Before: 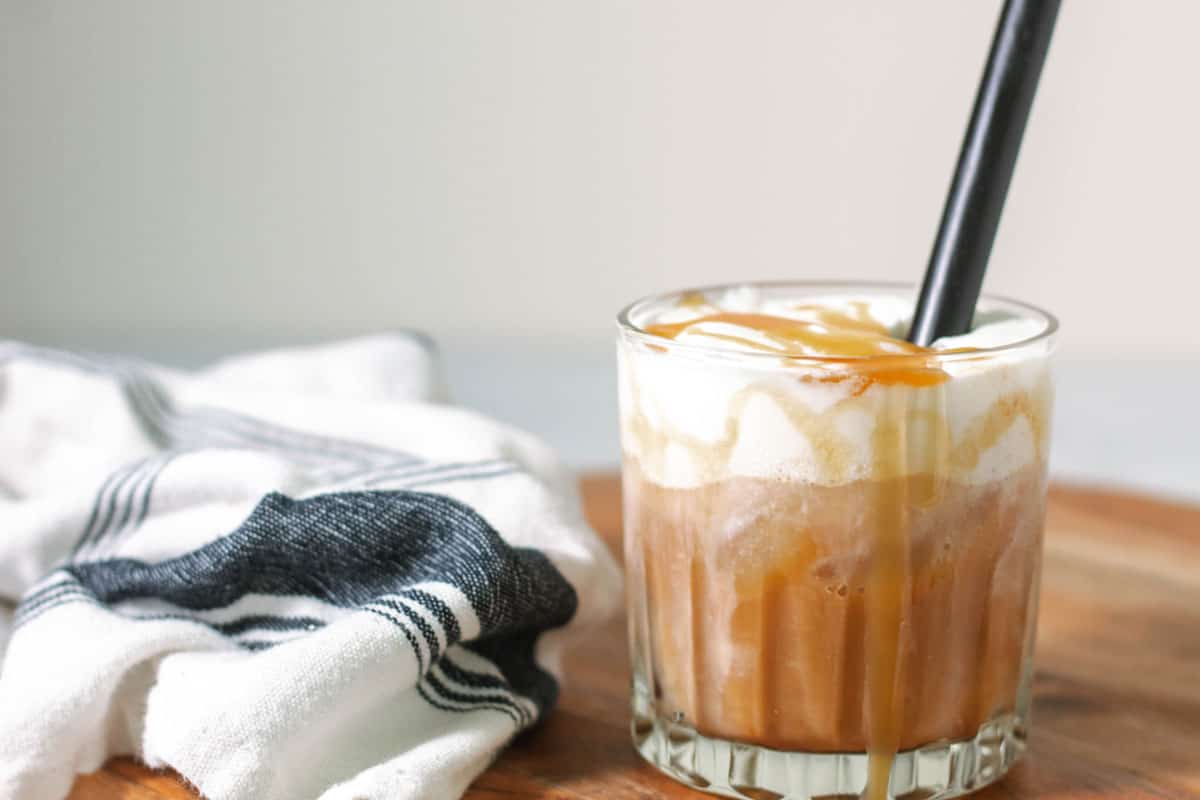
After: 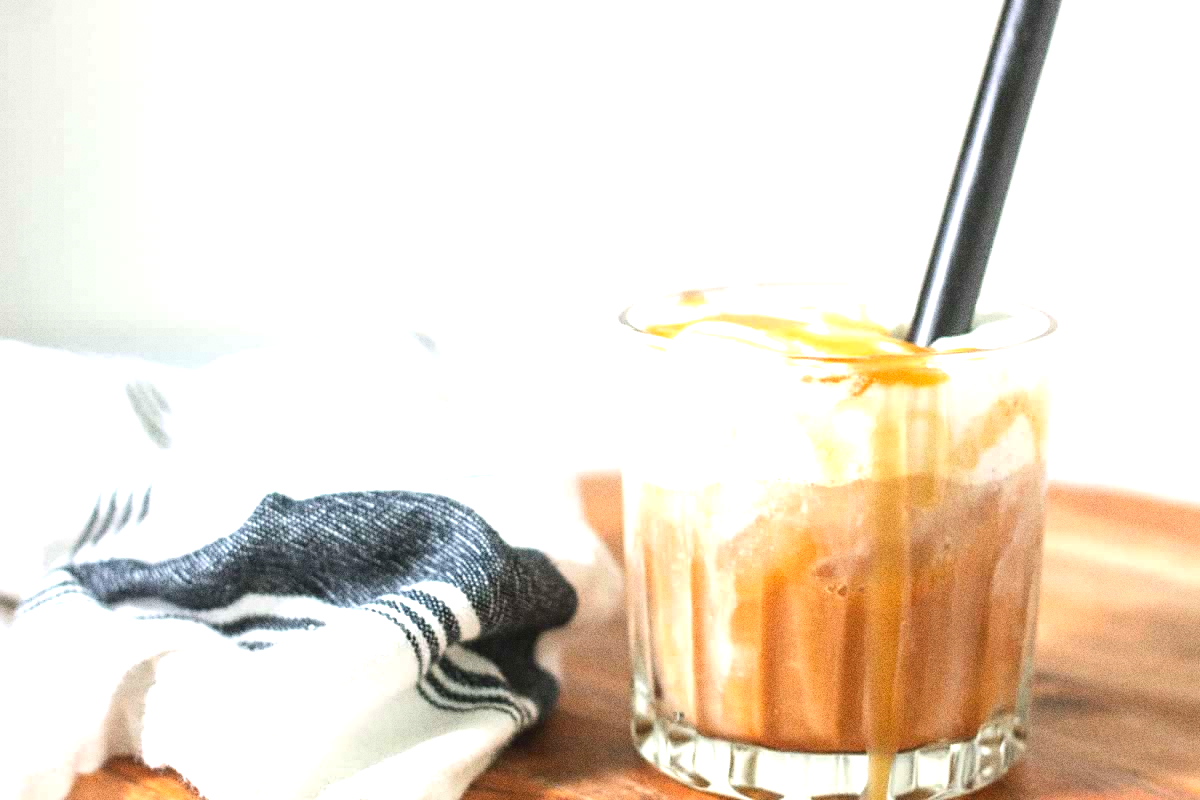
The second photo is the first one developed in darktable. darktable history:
grain: coarseness 0.09 ISO, strength 40%
exposure: black level correction 0, exposure 1.1 EV, compensate exposure bias true, compensate highlight preservation false
